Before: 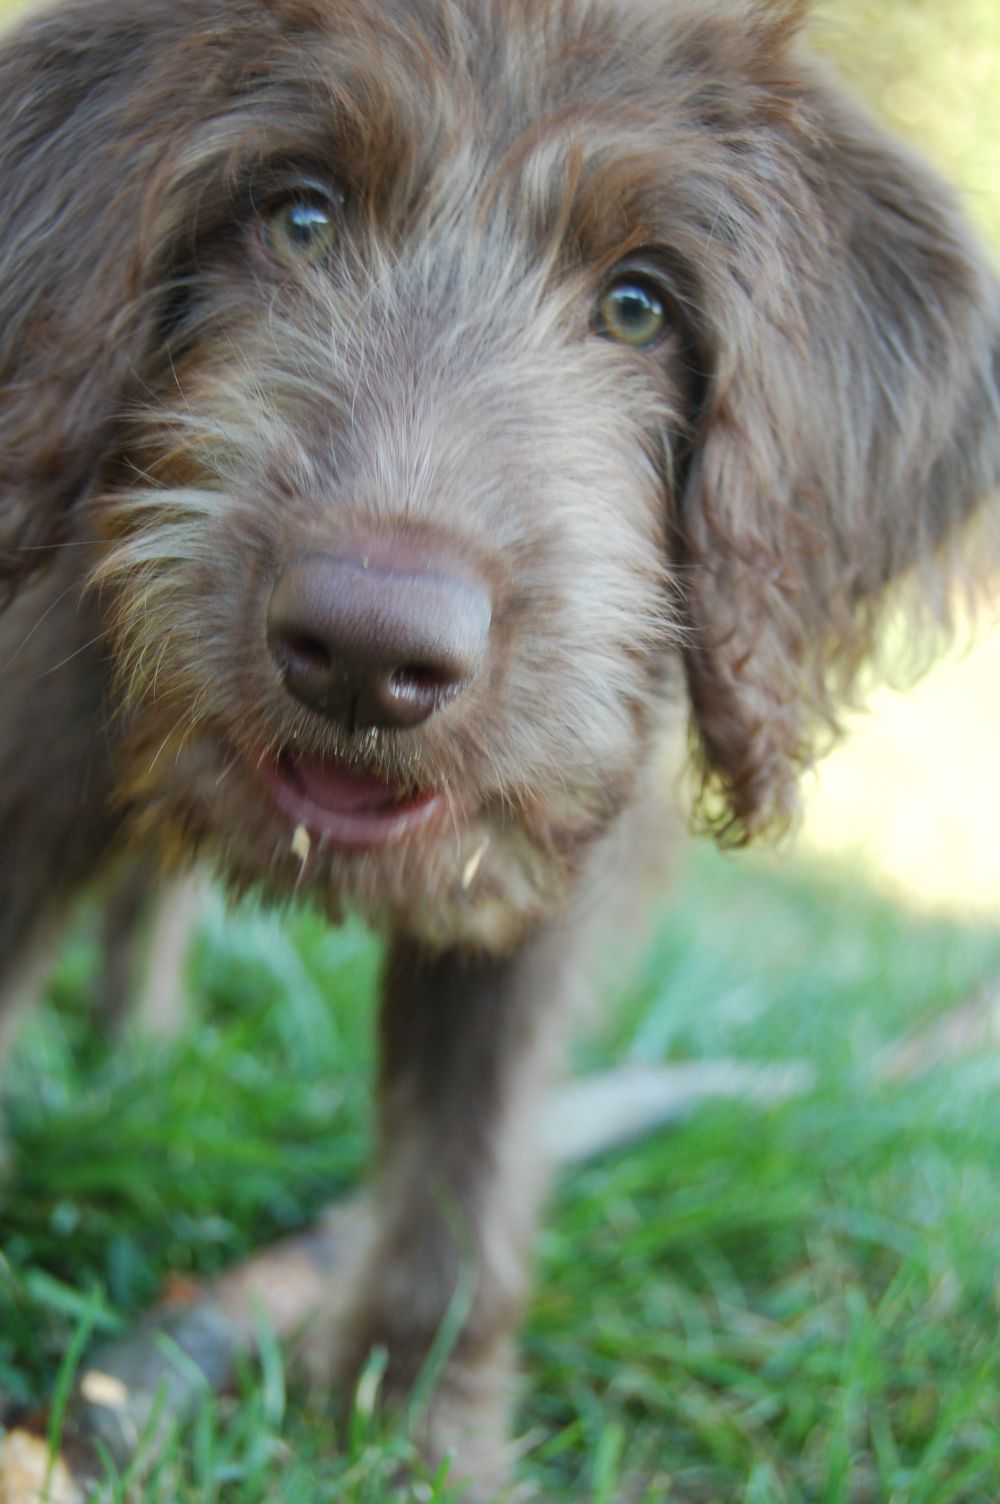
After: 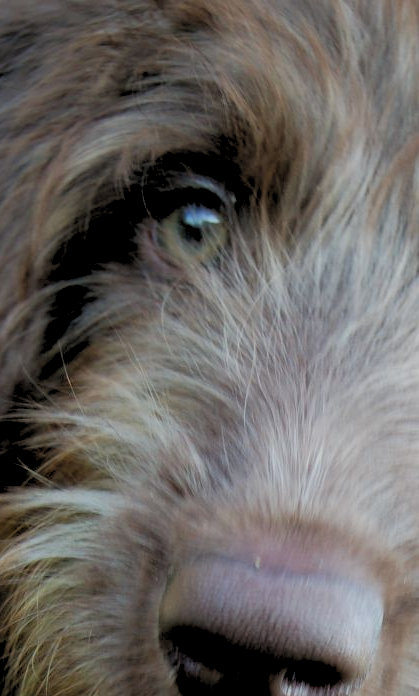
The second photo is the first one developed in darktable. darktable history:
crop and rotate: left 10.817%, top 0.062%, right 47.194%, bottom 53.626%
rgb levels: levels [[0.029, 0.461, 0.922], [0, 0.5, 1], [0, 0.5, 1]]
base curve: curves: ch0 [(0, 0) (0.74, 0.67) (1, 1)]
color balance rgb: global vibrance 6.81%, saturation formula JzAzBz (2021)
